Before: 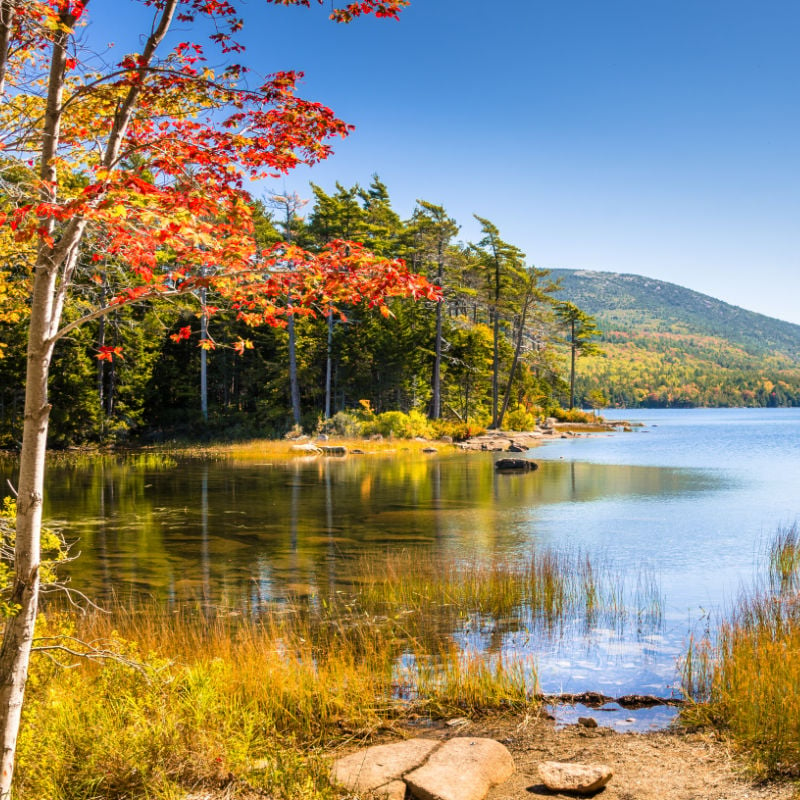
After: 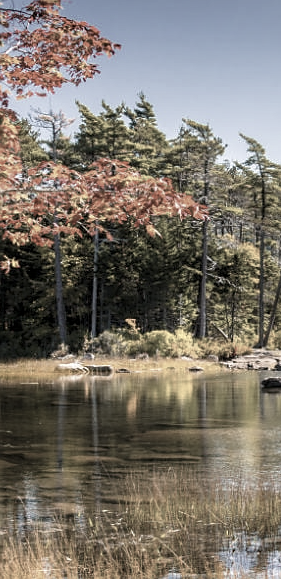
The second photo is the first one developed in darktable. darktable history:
shadows and highlights: shadows -90, highlights 90, soften with gaussian
color correction: saturation 0.3
haze removal: compatibility mode true, adaptive false
sharpen: radius 1
local contrast: highlights 100%, shadows 100%, detail 120%, midtone range 0.2
white balance: red 1.009, blue 1.027
crop and rotate: left 29.476%, top 10.214%, right 35.32%, bottom 17.333%
